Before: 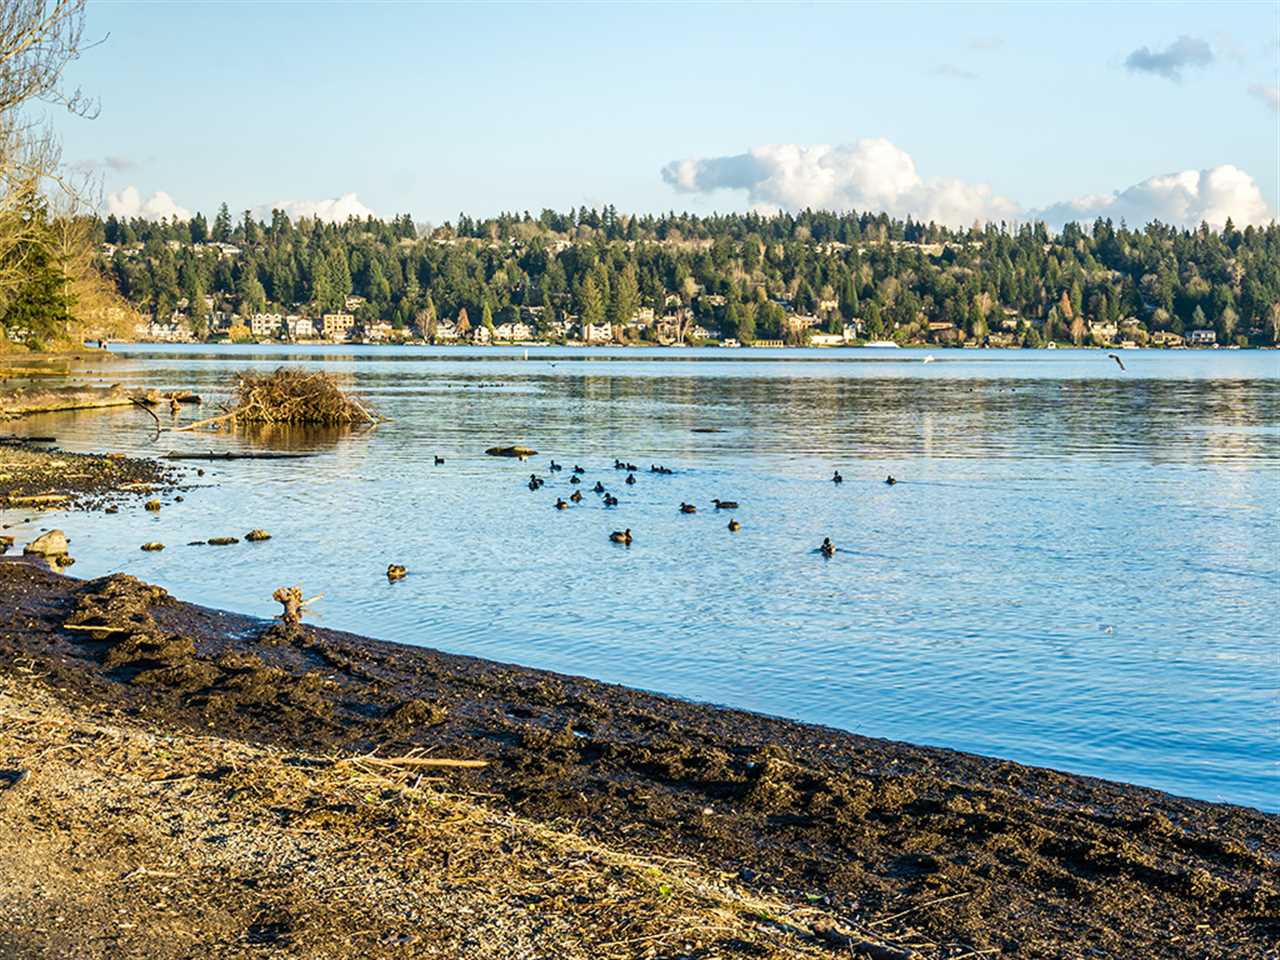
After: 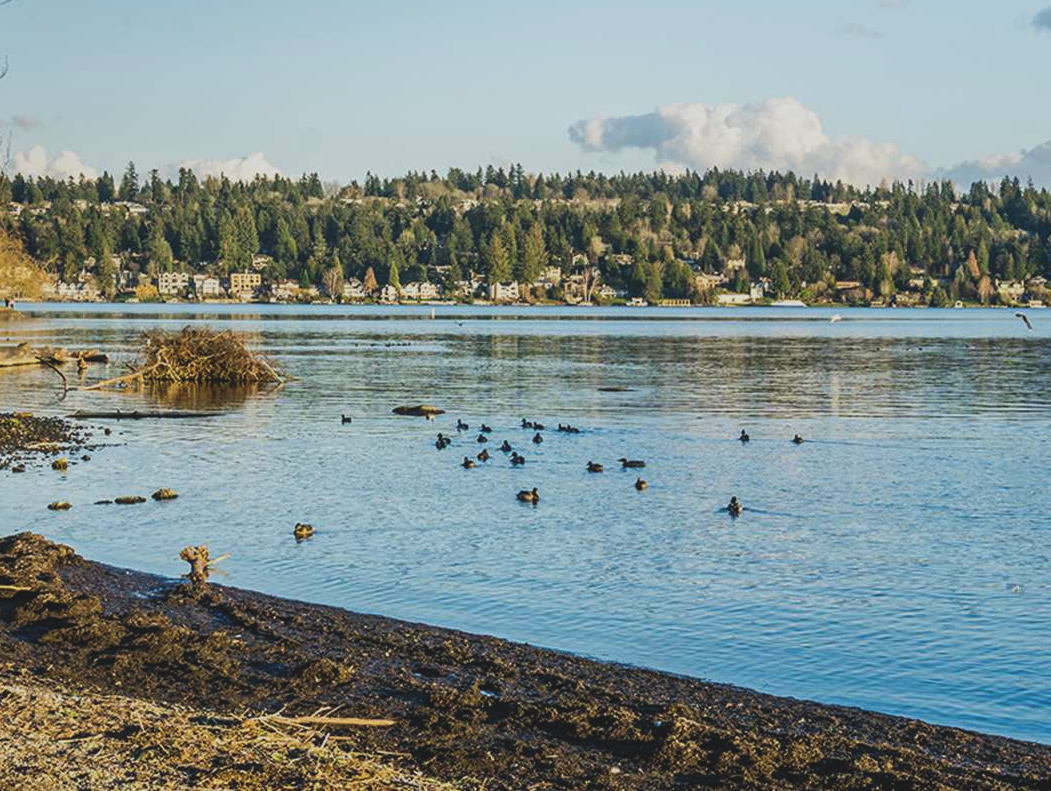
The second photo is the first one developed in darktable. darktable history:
exposure: black level correction -0.015, exposure -0.52 EV, compensate exposure bias true, compensate highlight preservation false
crop and rotate: left 7.31%, top 4.367%, right 10.515%, bottom 13.147%
